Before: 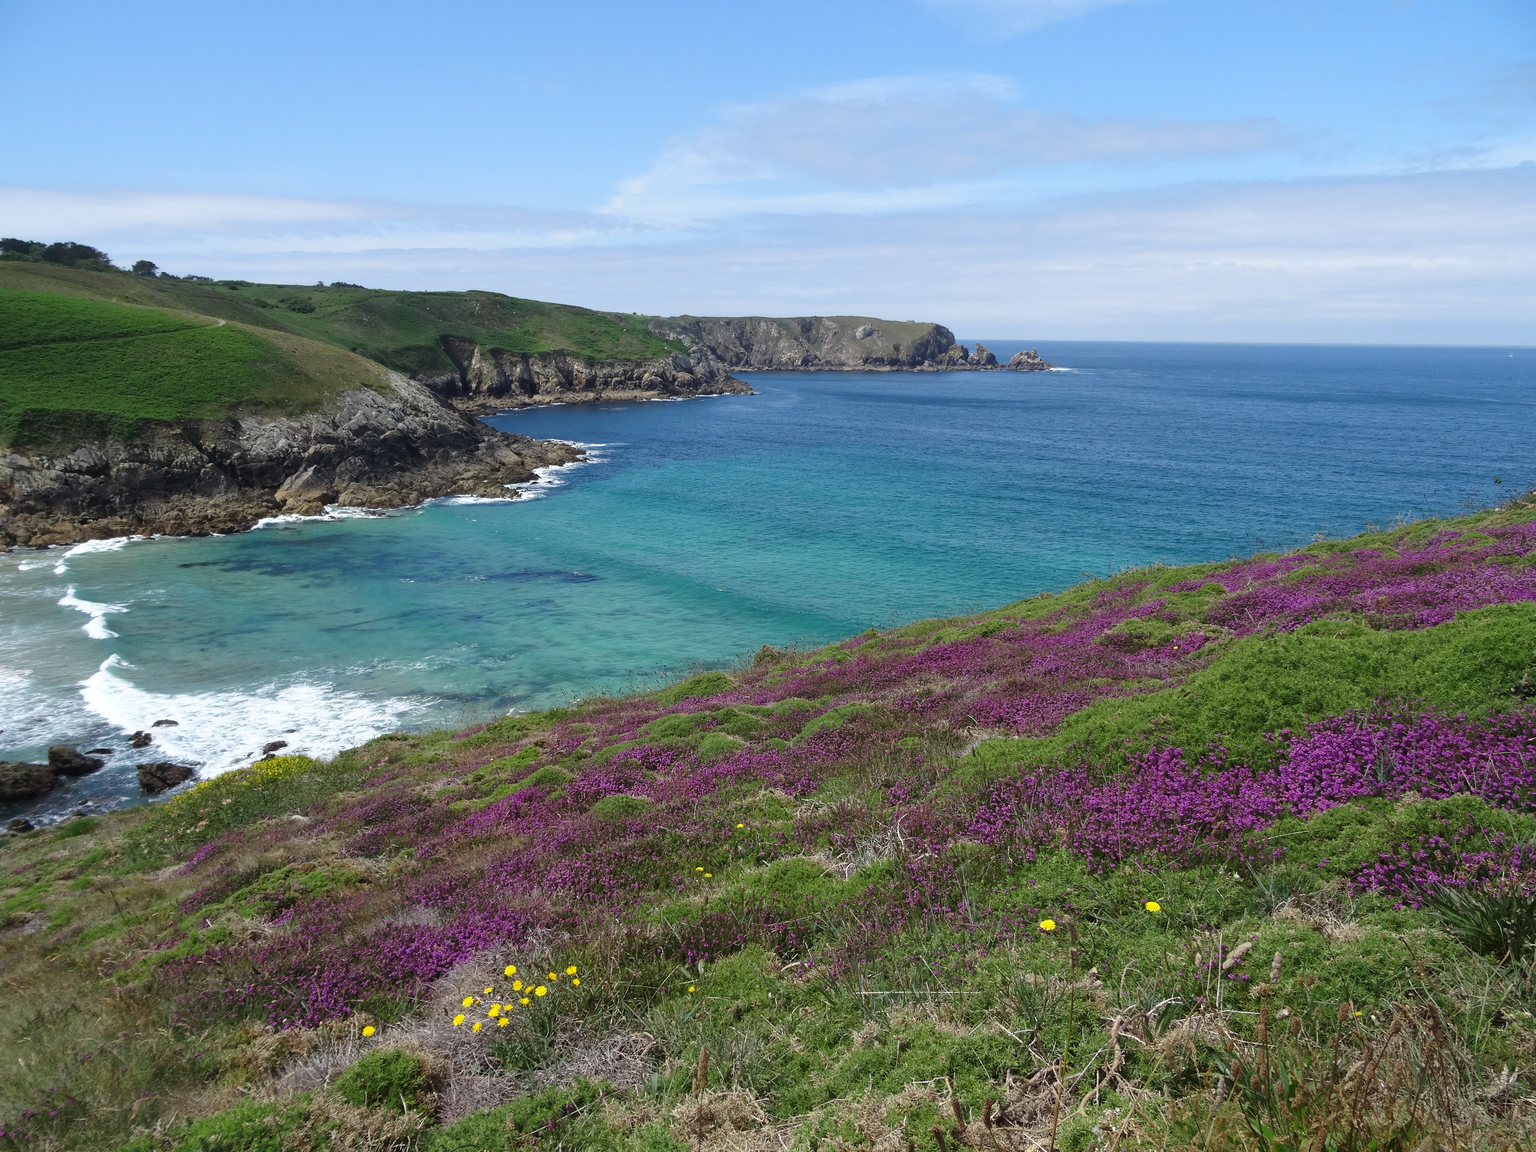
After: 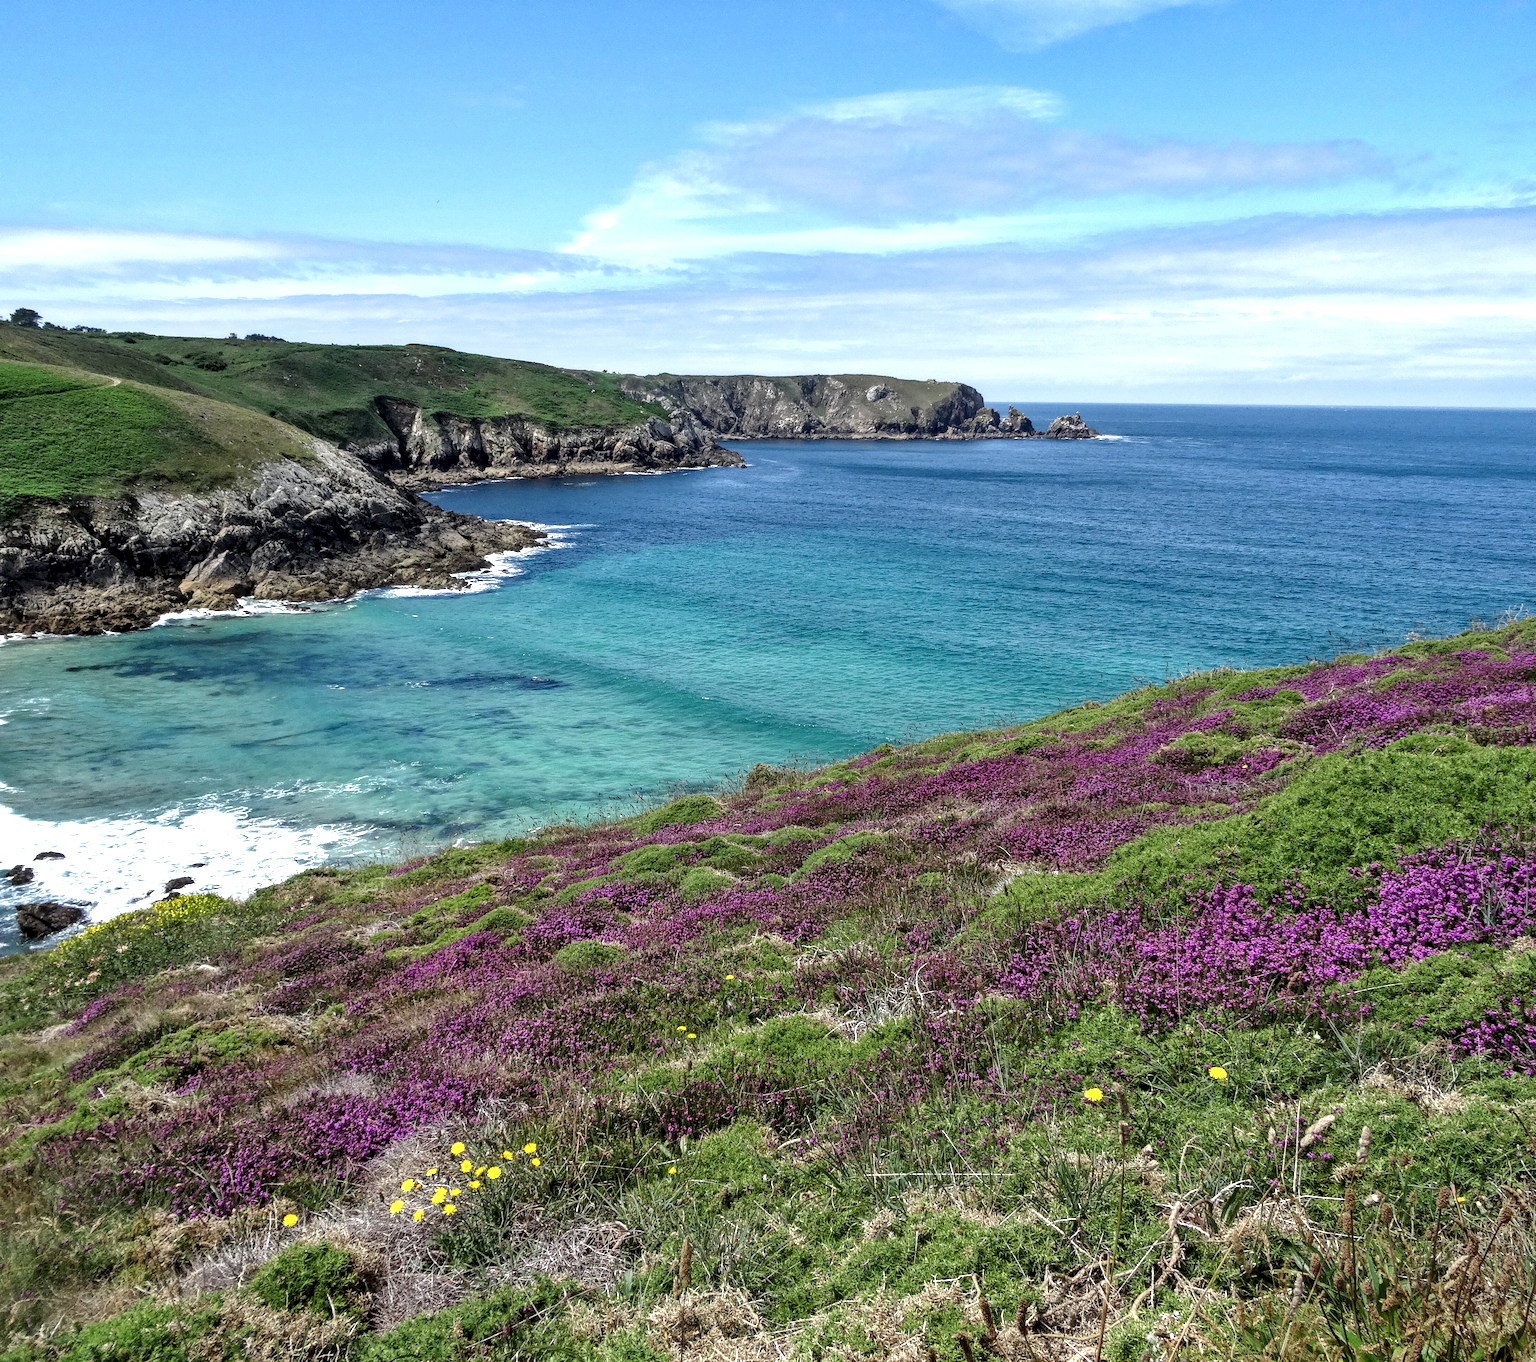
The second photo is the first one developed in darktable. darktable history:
crop: left 8.052%, right 7.407%
local contrast: highlights 60%, shadows 61%, detail 160%
tone equalizer: -8 EV -0.409 EV, -7 EV -0.376 EV, -6 EV -0.365 EV, -5 EV -0.258 EV, -3 EV 0.196 EV, -2 EV 0.314 EV, -1 EV 0.406 EV, +0 EV 0.409 EV
shadows and highlights: shadows 61.26, soften with gaussian
